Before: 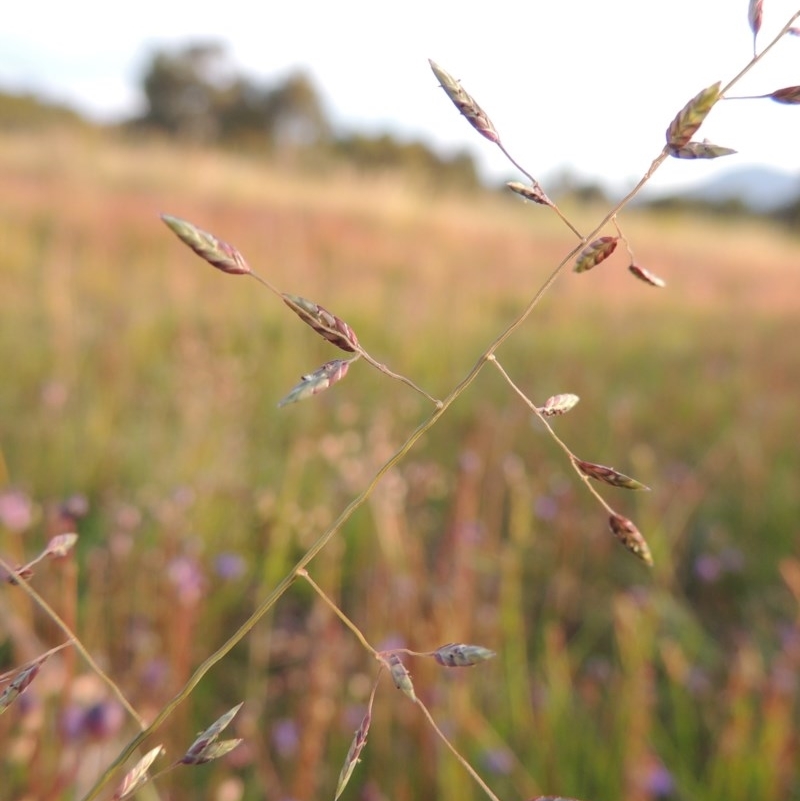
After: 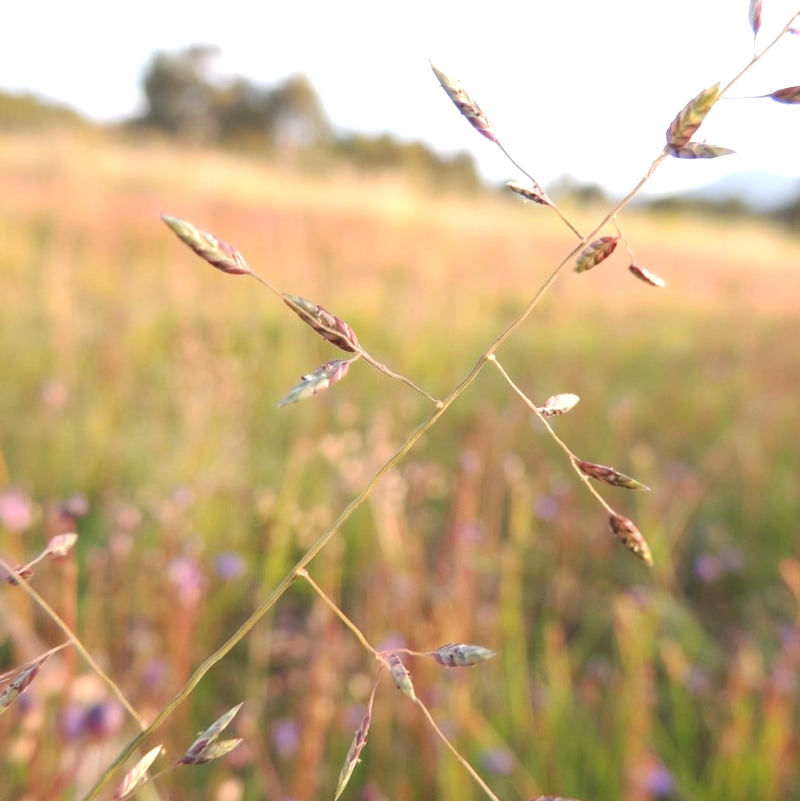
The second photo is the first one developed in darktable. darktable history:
exposure: black level correction 0, exposure 0.594 EV, compensate highlight preservation false
